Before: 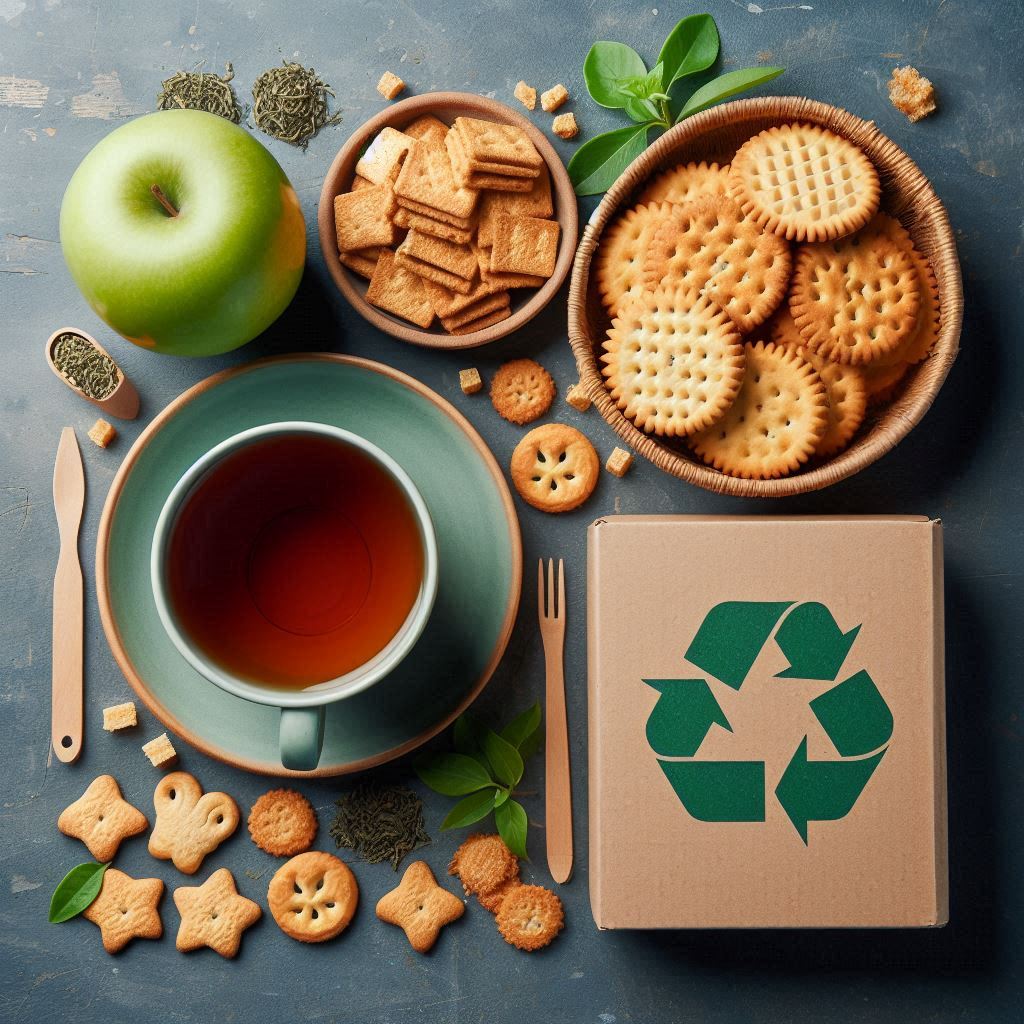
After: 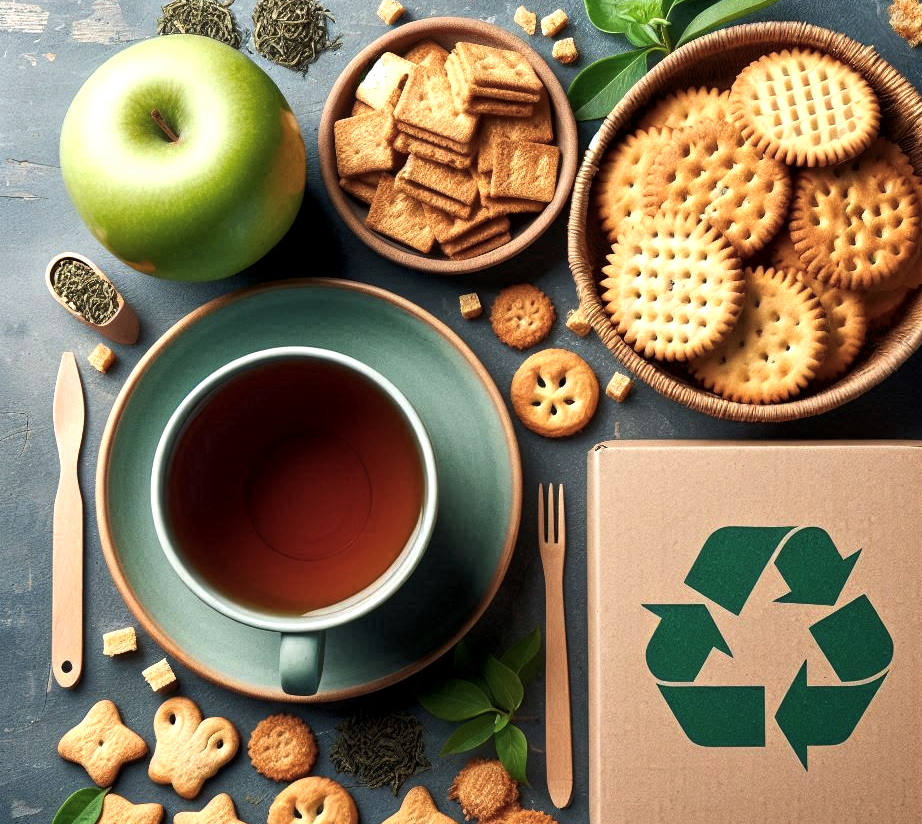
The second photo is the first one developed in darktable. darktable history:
color balance rgb: perceptual saturation grading › global saturation -11.542%, perceptual brilliance grading › global brilliance 14.526%, perceptual brilliance grading › shadows -35.837%, global vibrance 20%
crop: top 7.411%, right 9.886%, bottom 12.087%
local contrast: highlights 102%, shadows 99%, detail 120%, midtone range 0.2
